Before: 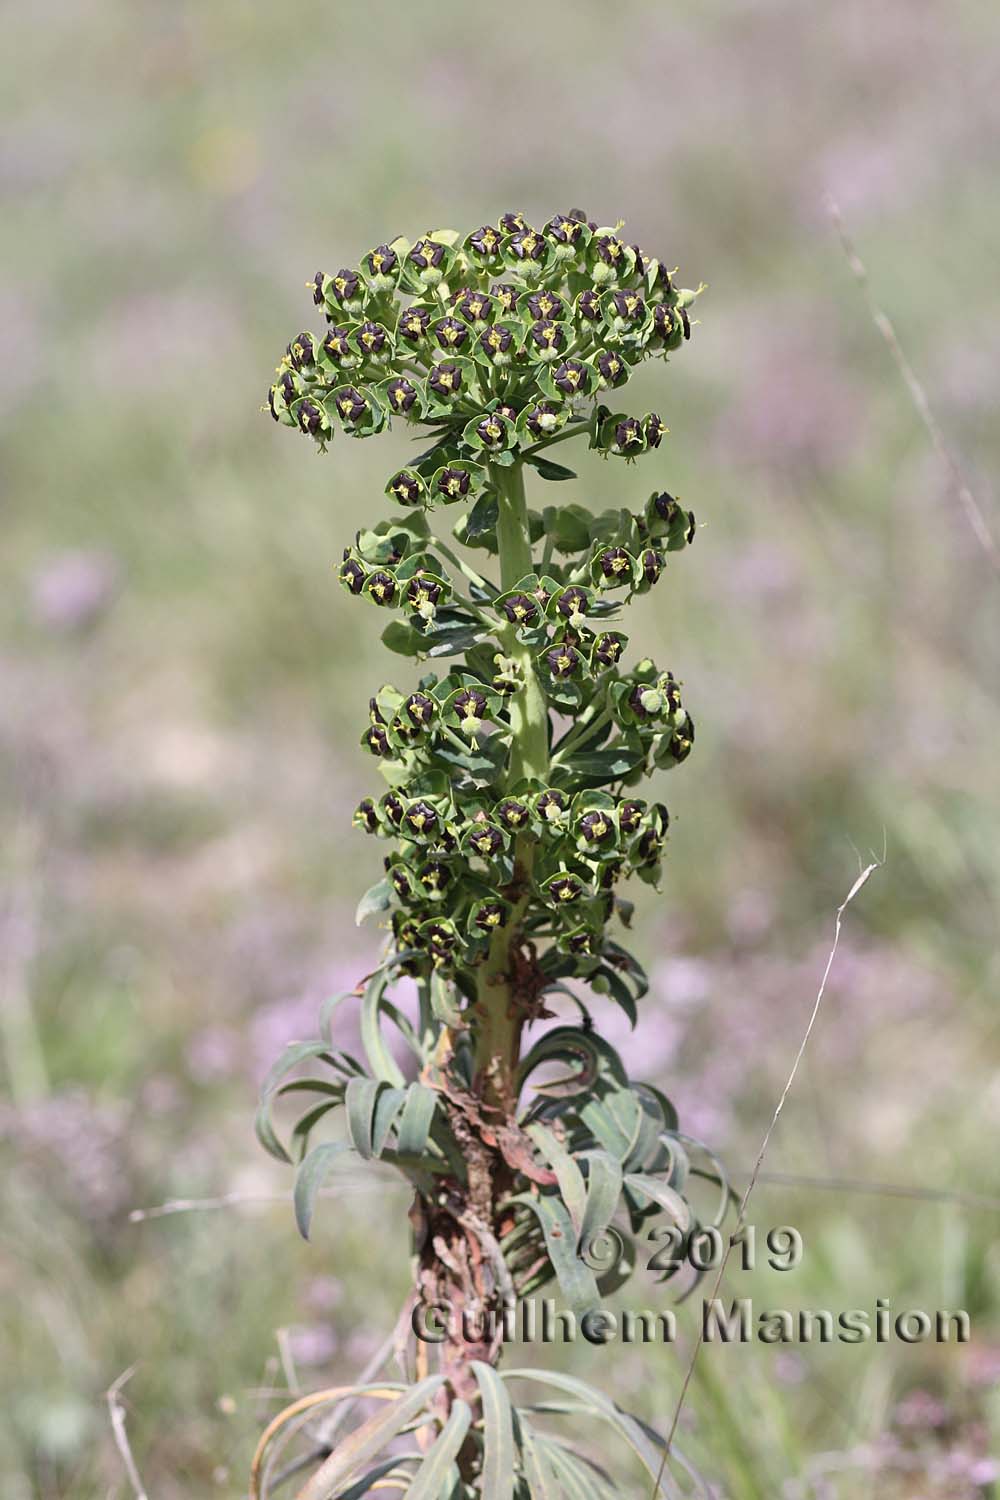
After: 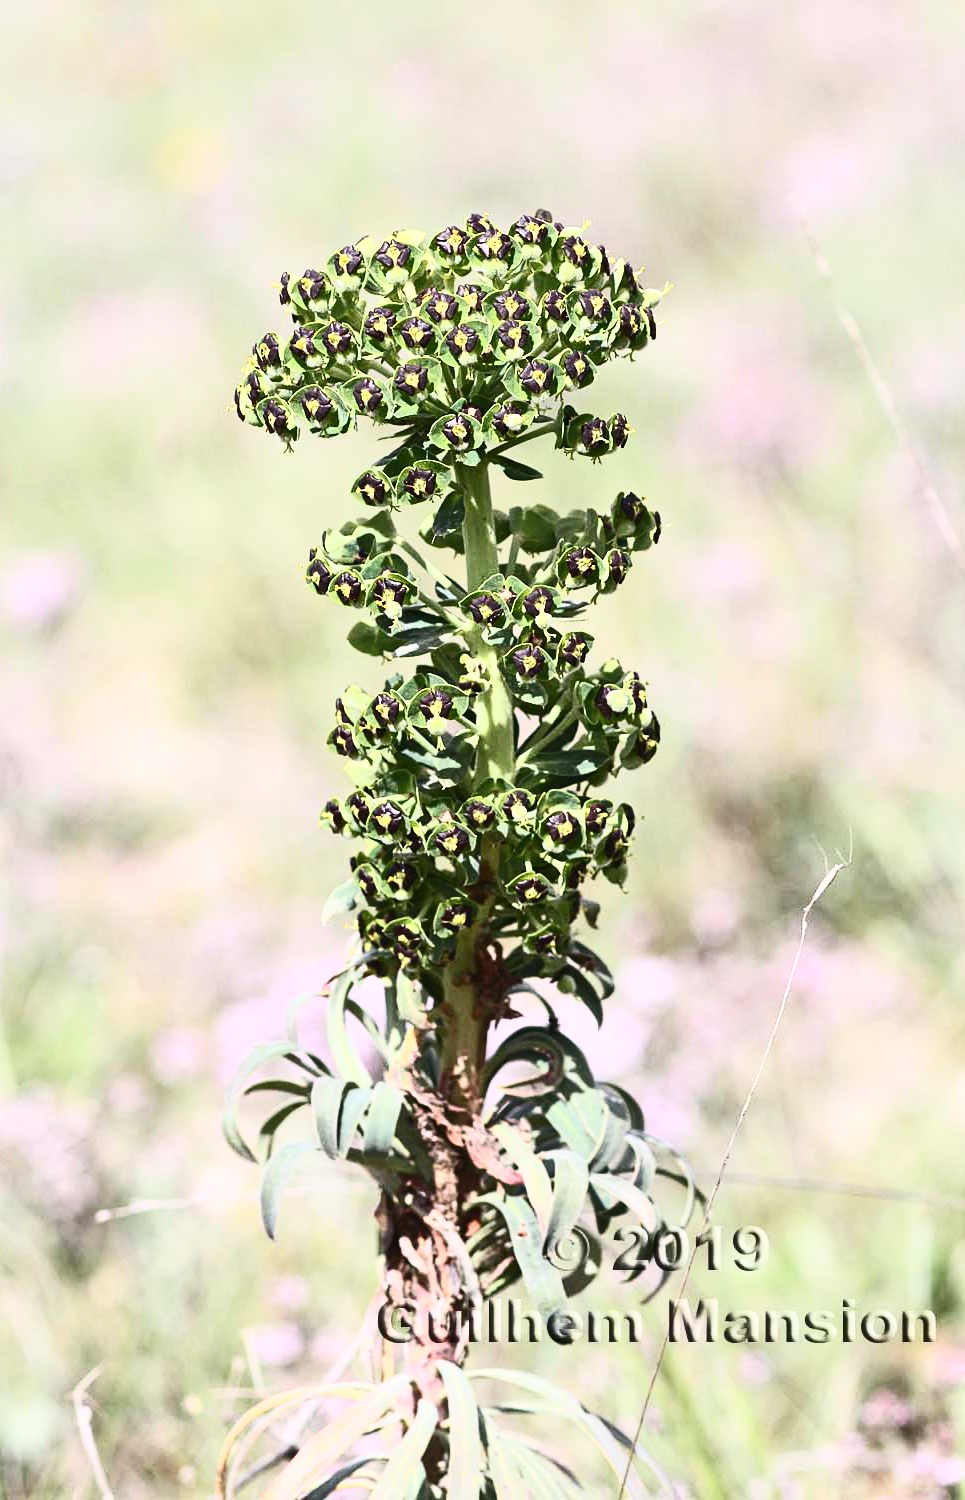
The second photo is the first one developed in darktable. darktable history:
crop and rotate: left 3.401%
contrast brightness saturation: contrast 0.602, brightness 0.346, saturation 0.138
